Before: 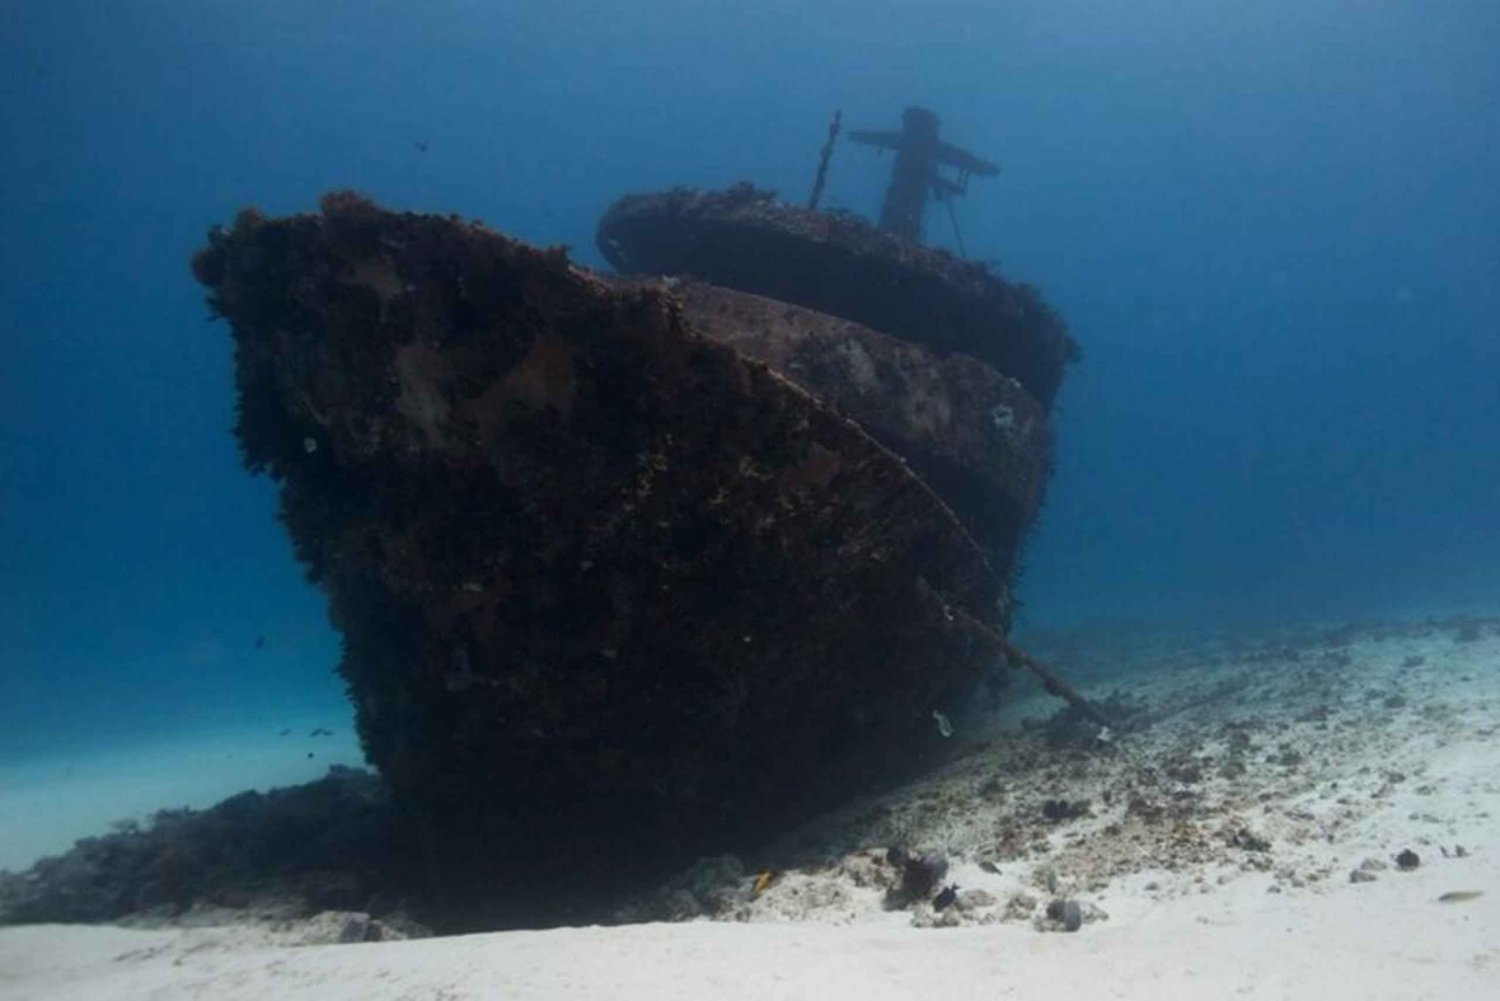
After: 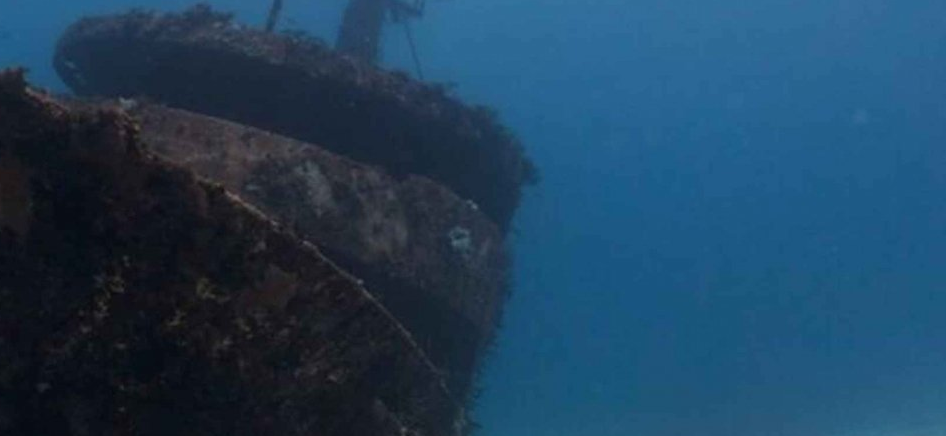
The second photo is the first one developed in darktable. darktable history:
crop: left 36.243%, top 17.836%, right 0.662%, bottom 38.595%
